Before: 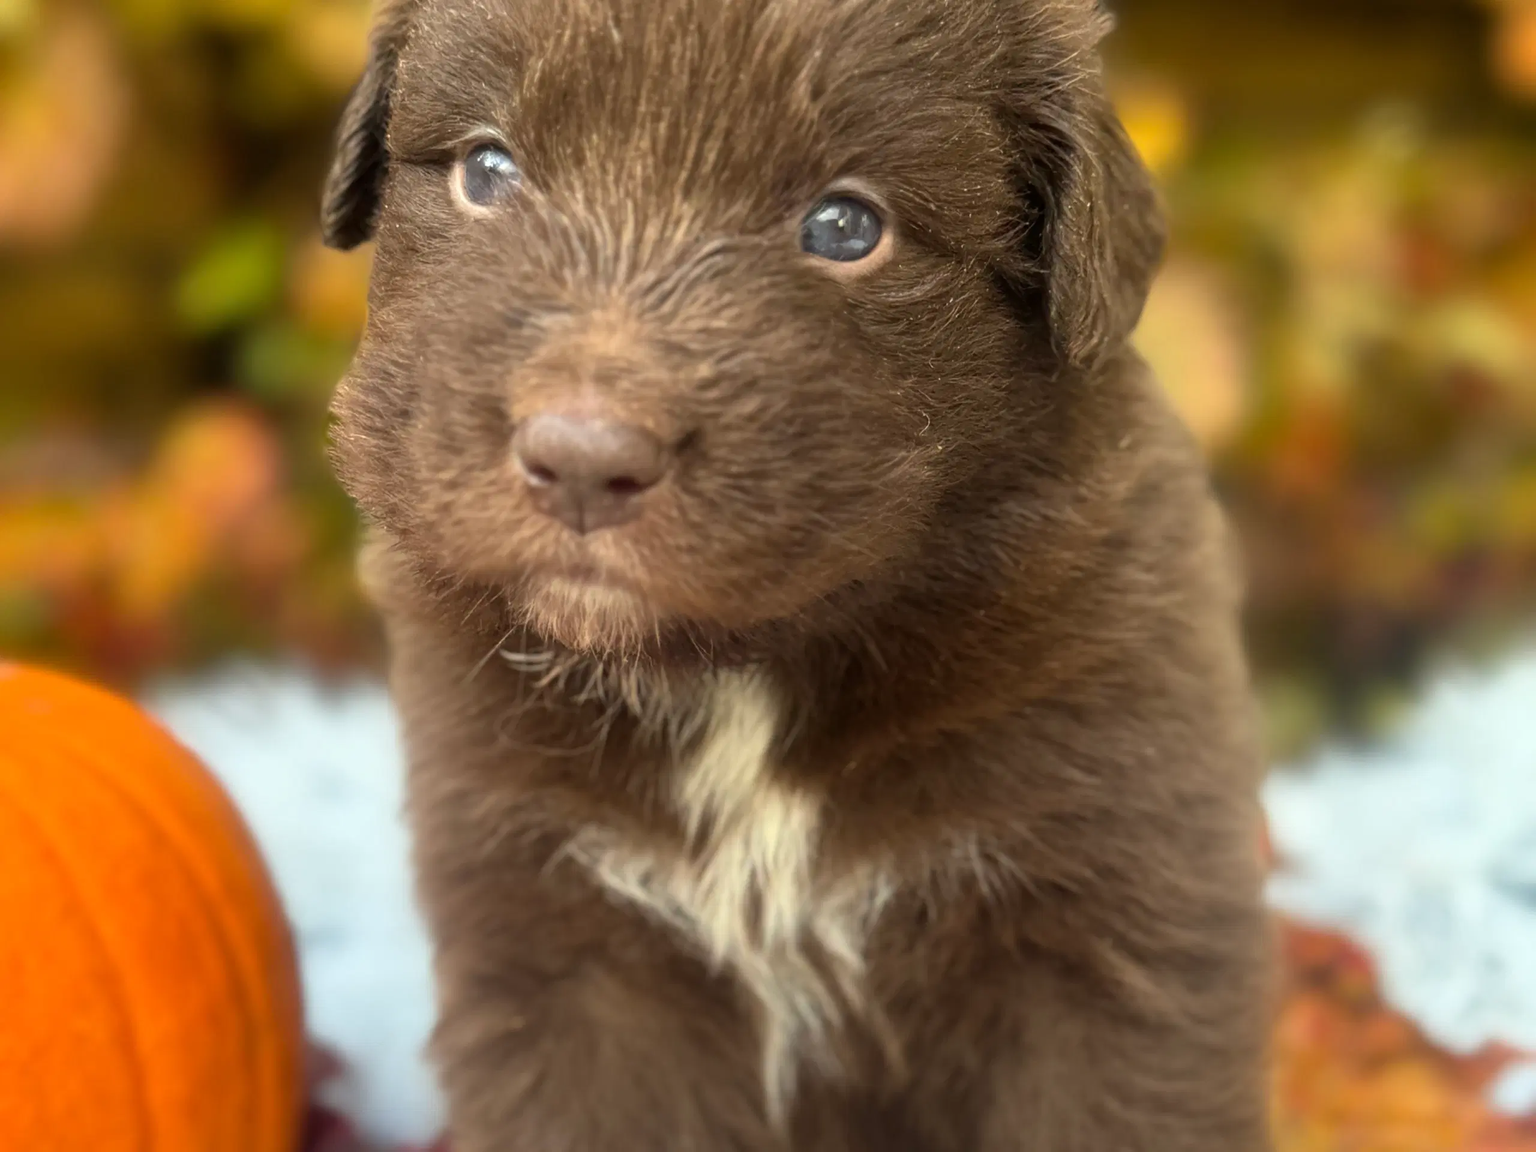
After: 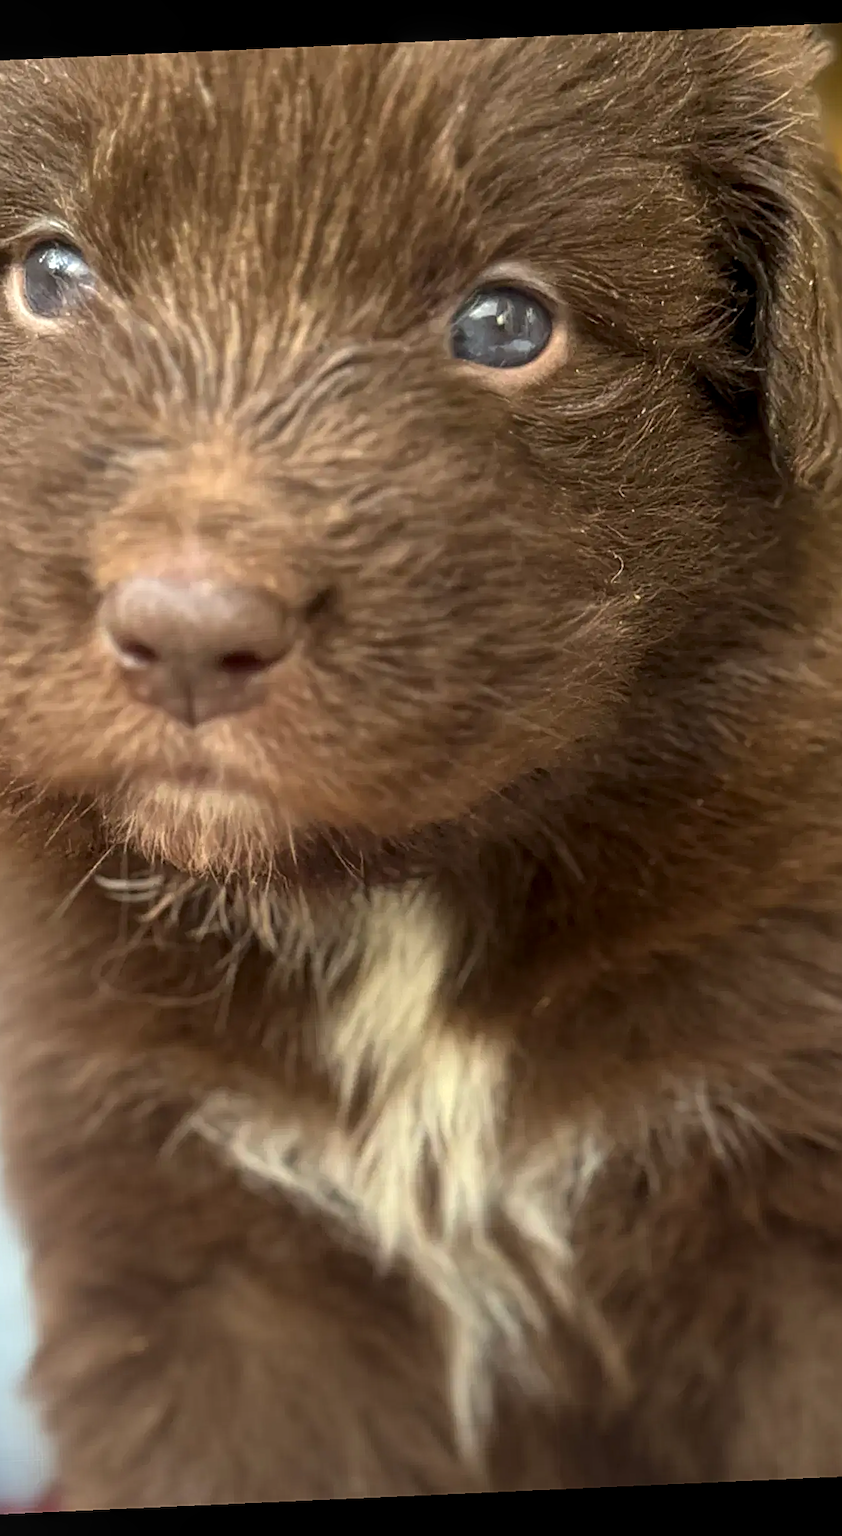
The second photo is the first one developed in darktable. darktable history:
crop: left 28.583%, right 29.231%
exposure: black level correction 0, compensate exposure bias true, compensate highlight preservation false
local contrast: on, module defaults
tone equalizer: on, module defaults
sharpen: on, module defaults
contrast brightness saturation: contrast -0.02, brightness -0.01, saturation 0.03
rotate and perspective: rotation -2.56°, automatic cropping off
